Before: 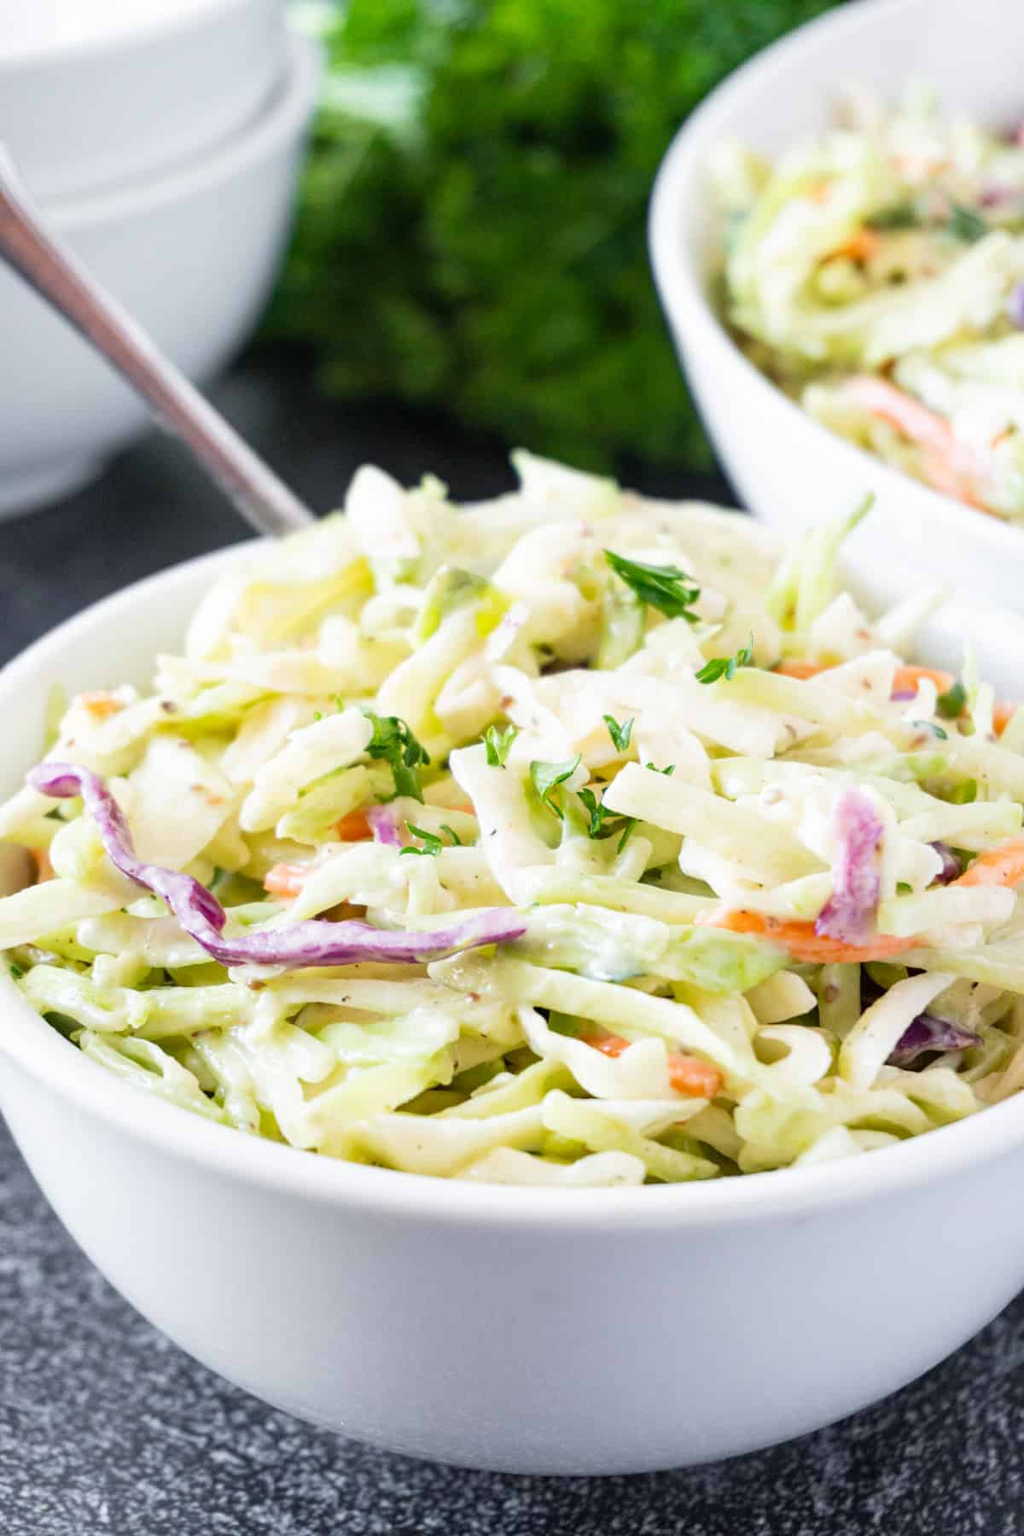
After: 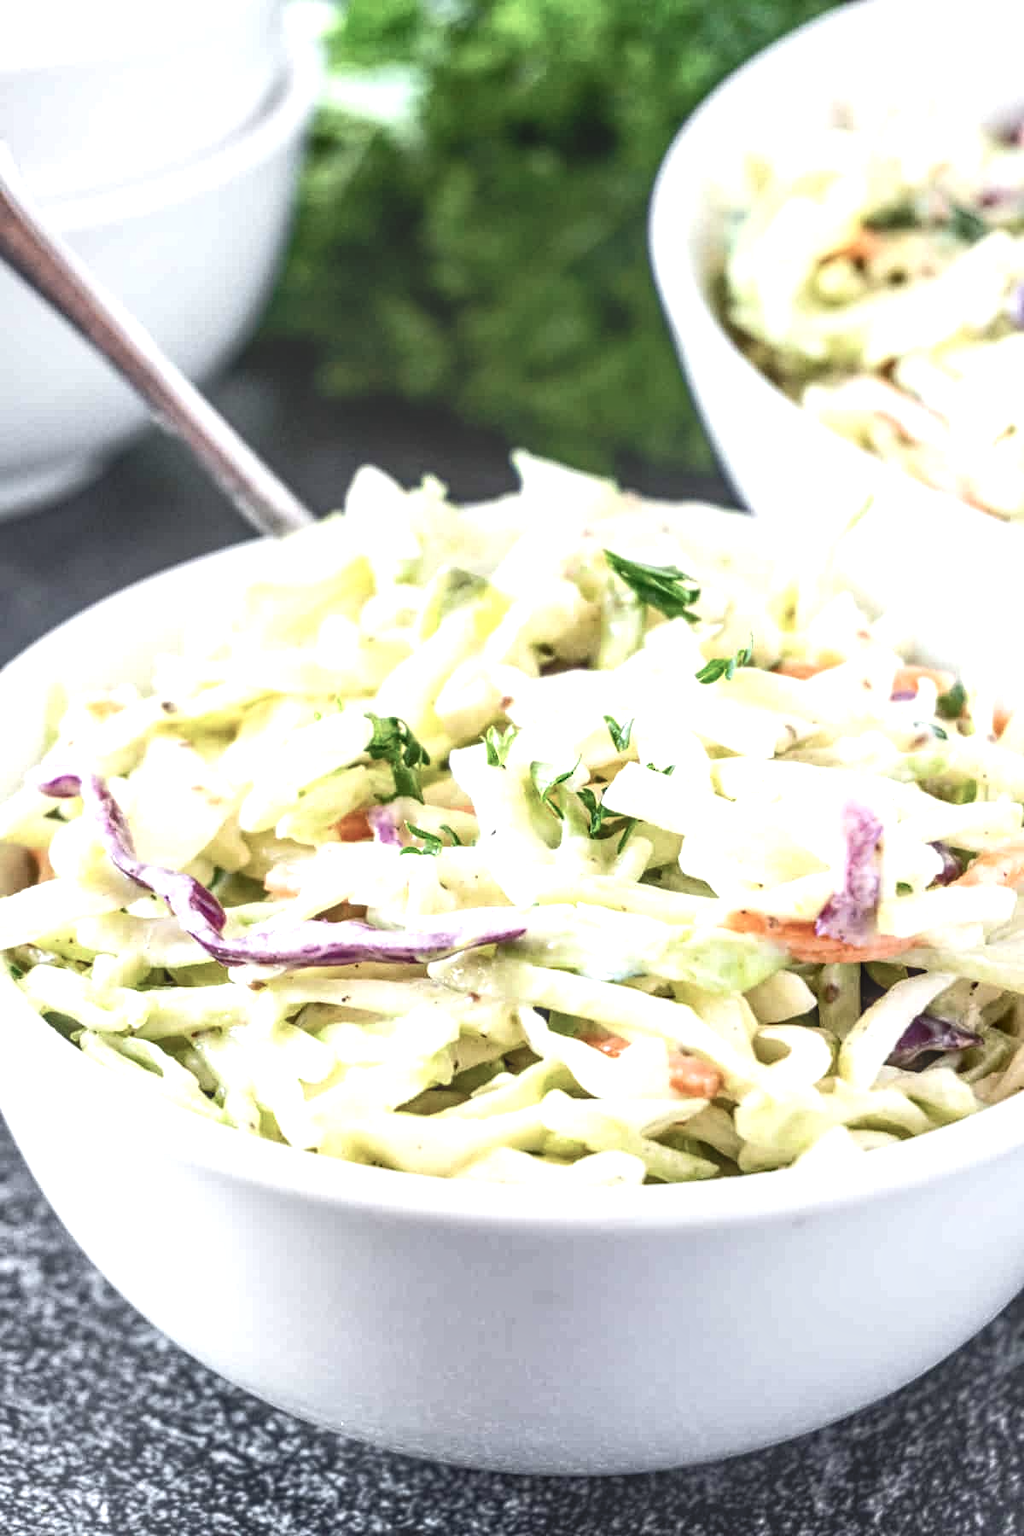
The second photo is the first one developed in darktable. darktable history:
exposure: black level correction -0.002, exposure 0.54 EV, compensate highlight preservation false
local contrast: highlights 0%, shadows 0%, detail 133%
color balance rgb: perceptual saturation grading › highlights -31.88%, perceptual saturation grading › mid-tones 5.8%, perceptual saturation grading › shadows 18.12%, perceptual brilliance grading › highlights 3.62%, perceptual brilliance grading › mid-tones -18.12%, perceptual brilliance grading › shadows -41.3%
